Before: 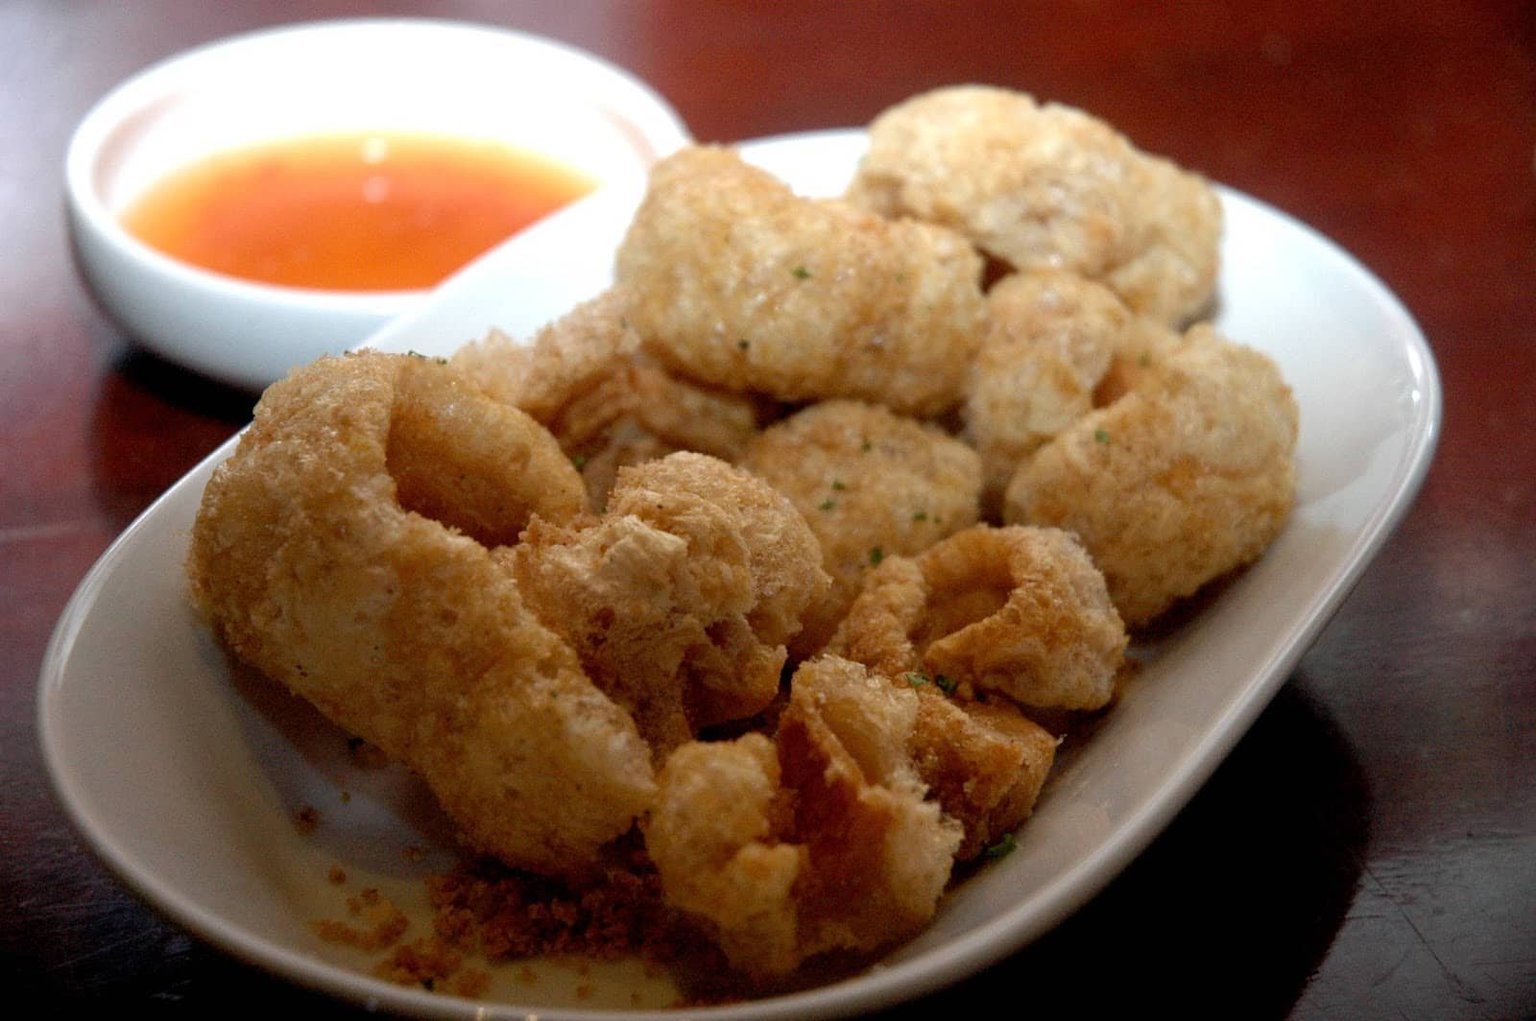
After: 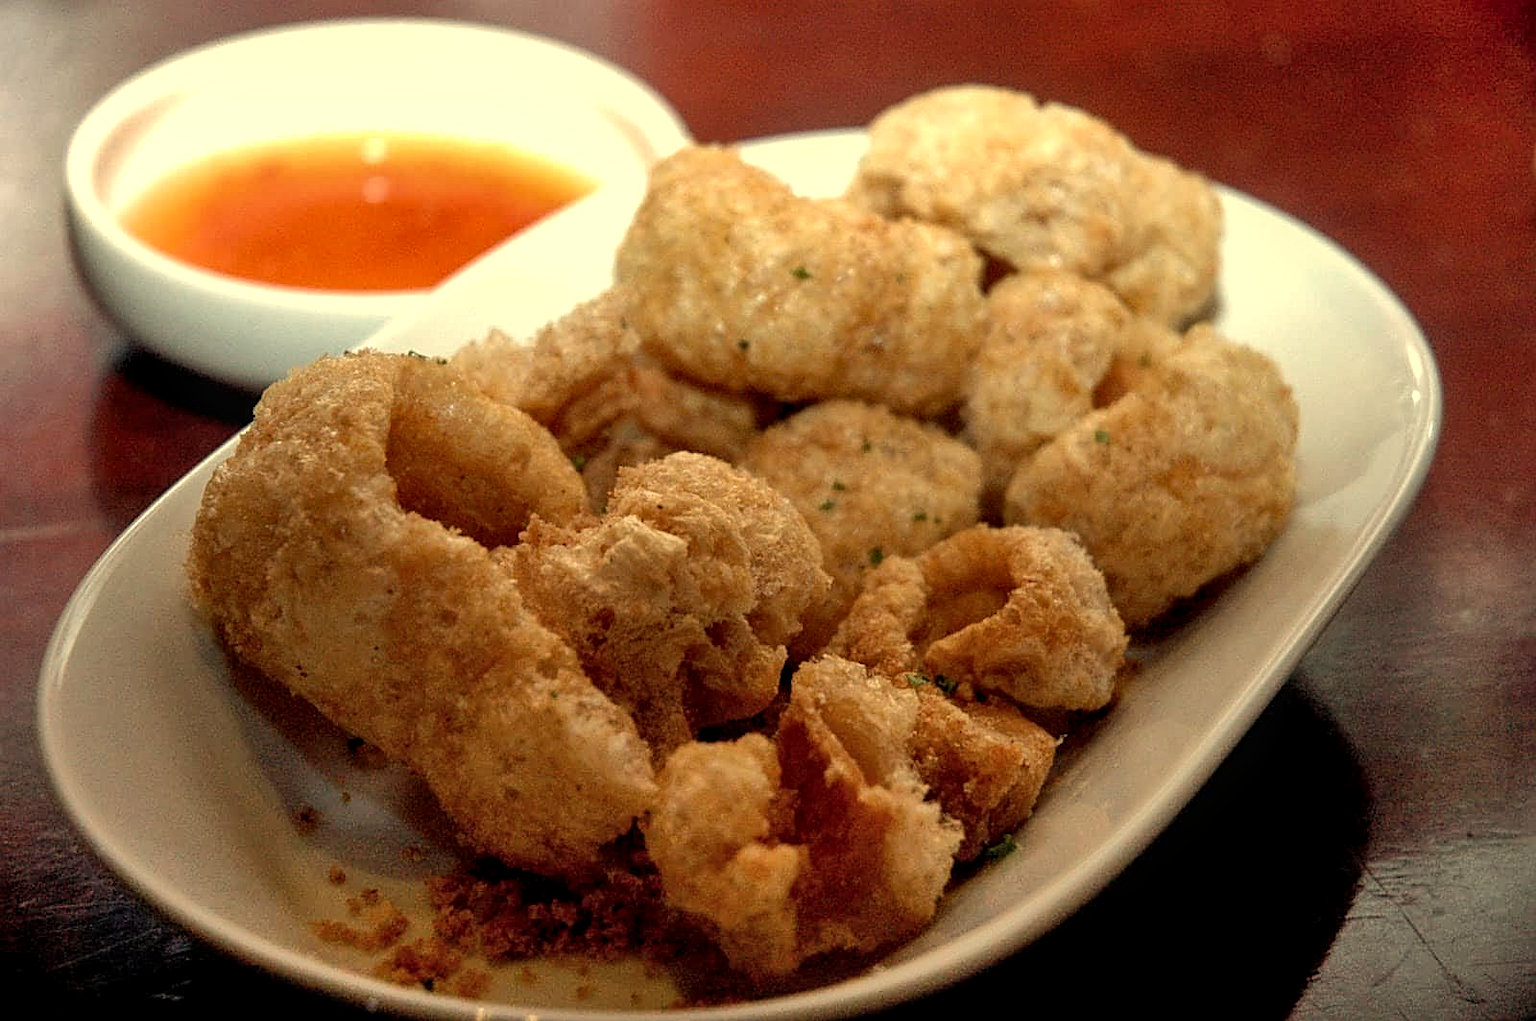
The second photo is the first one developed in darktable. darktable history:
local contrast: on, module defaults
white balance: red 1.08, blue 0.791
shadows and highlights: soften with gaussian
sharpen: on, module defaults
